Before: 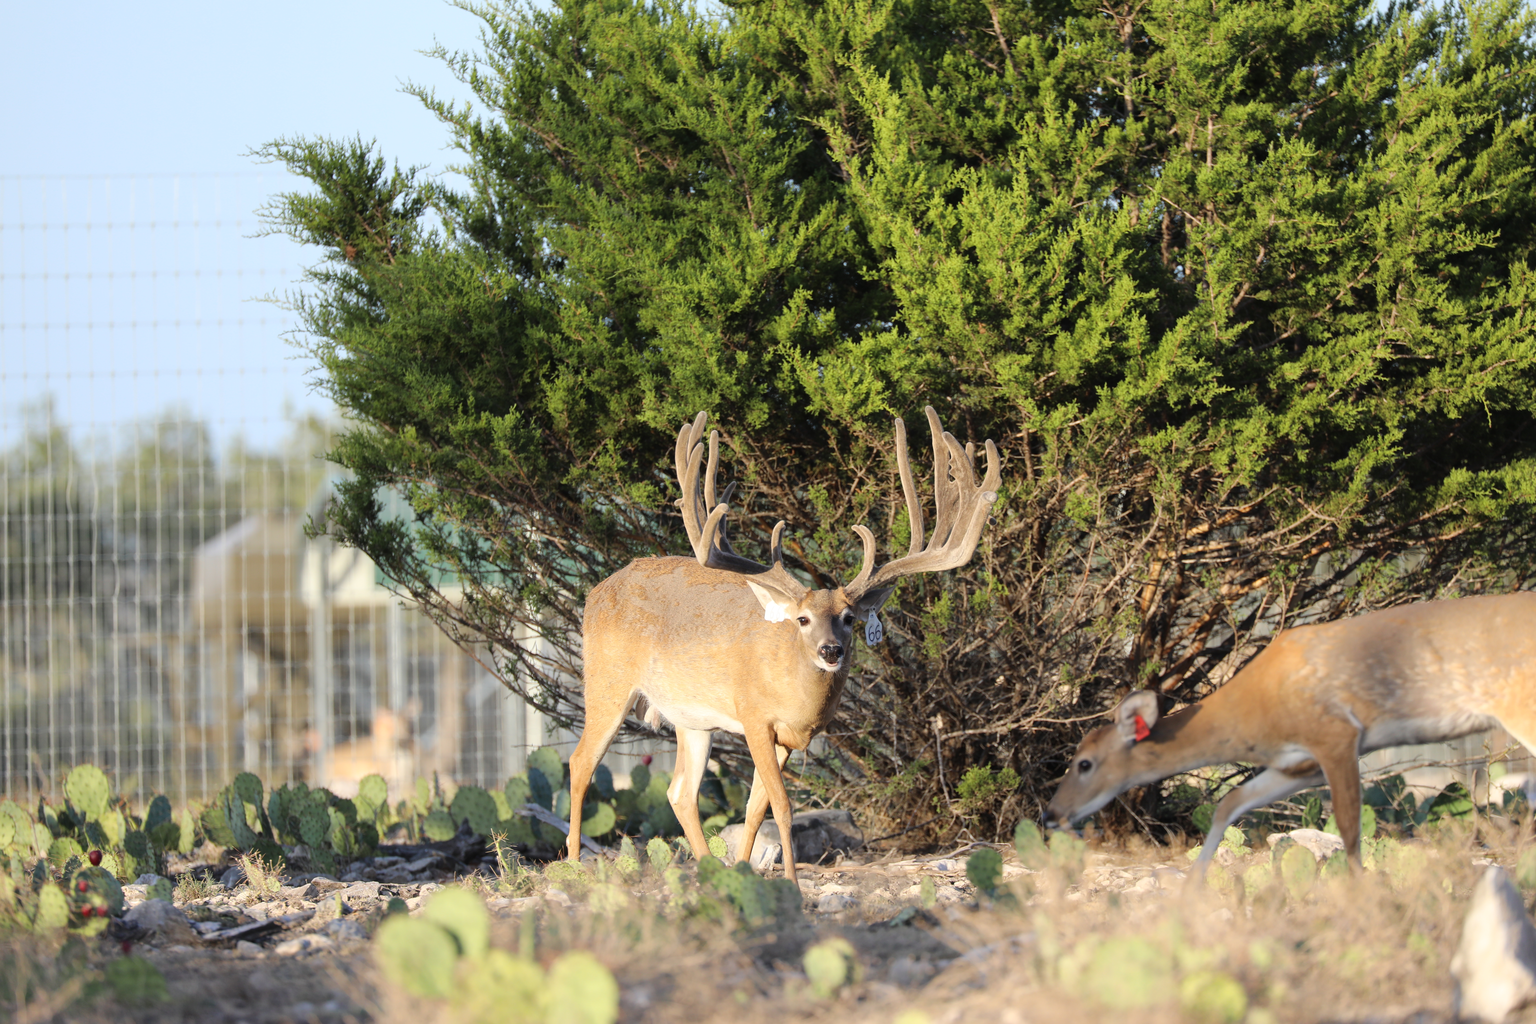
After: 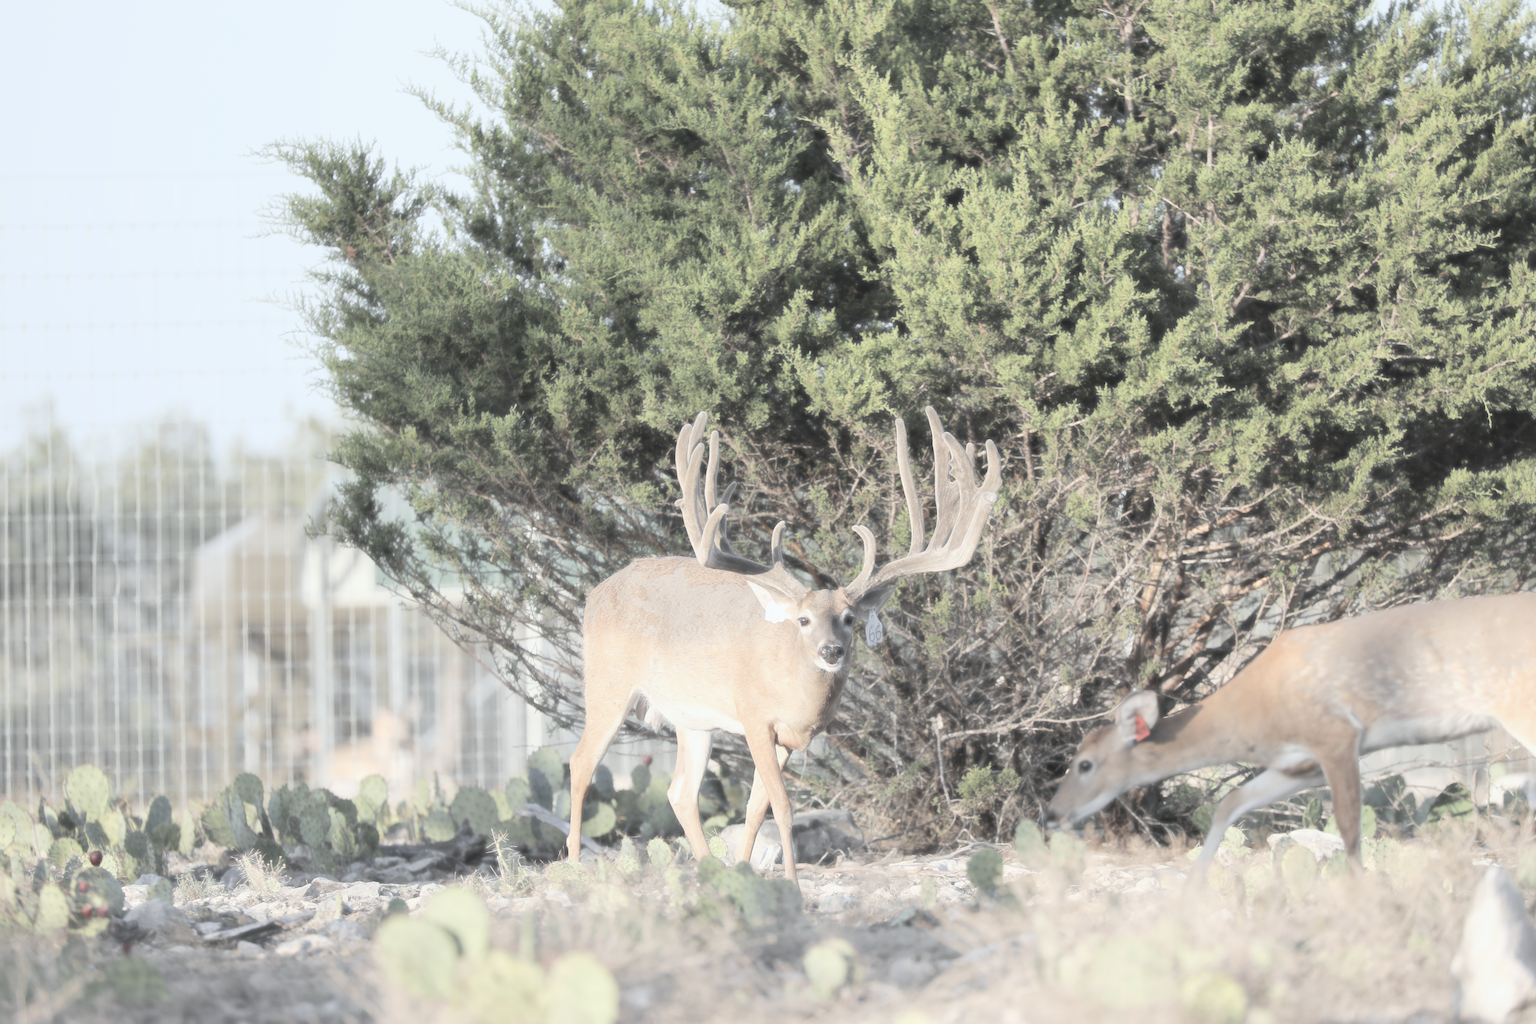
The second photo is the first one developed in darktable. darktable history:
contrast brightness saturation: brightness 0.28
haze removal: strength -0.9, distance 0.225, compatibility mode true, adaptive false
color correction: saturation 0.57
sharpen: amount 0.2
